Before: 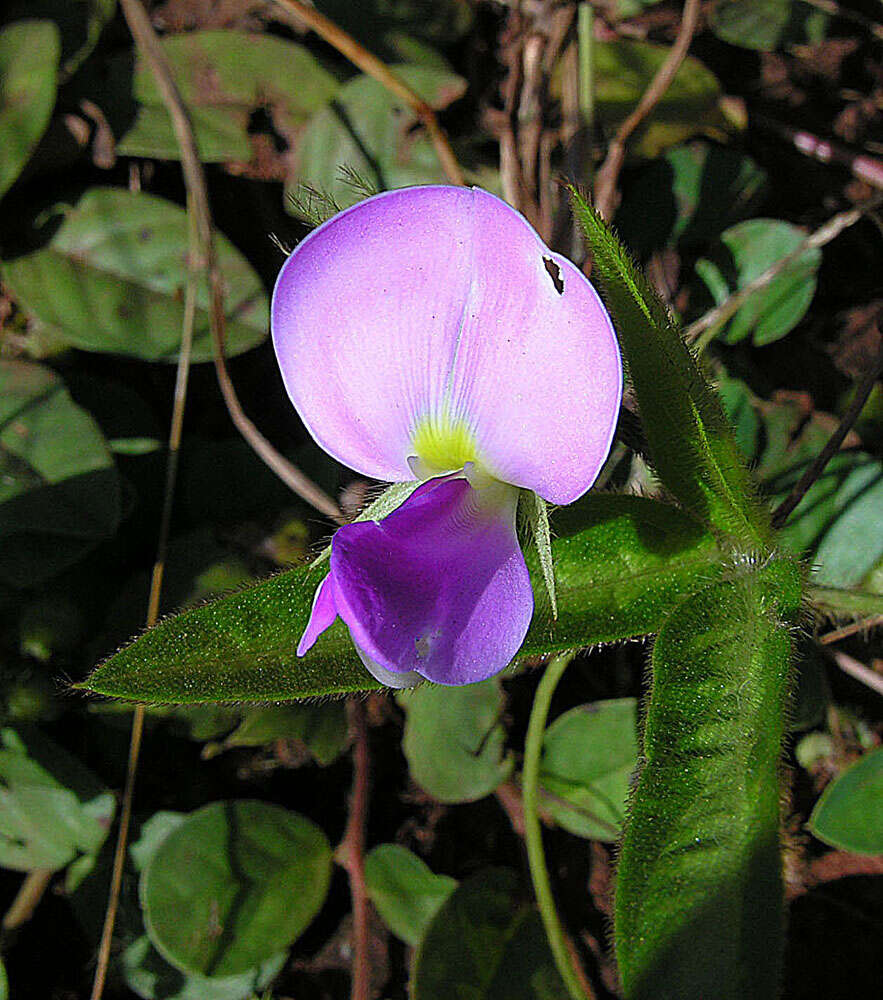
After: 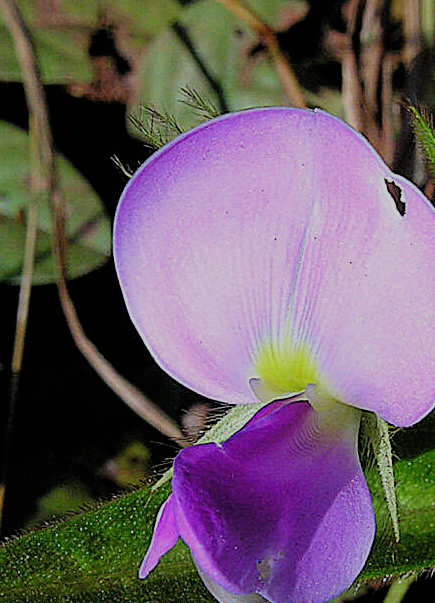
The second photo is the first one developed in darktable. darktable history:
crop: left 17.908%, top 7.837%, right 32.761%, bottom 31.847%
filmic rgb: black relative exposure -7.14 EV, white relative exposure 5.35 EV, hardness 3.02
exposure: compensate highlight preservation false
